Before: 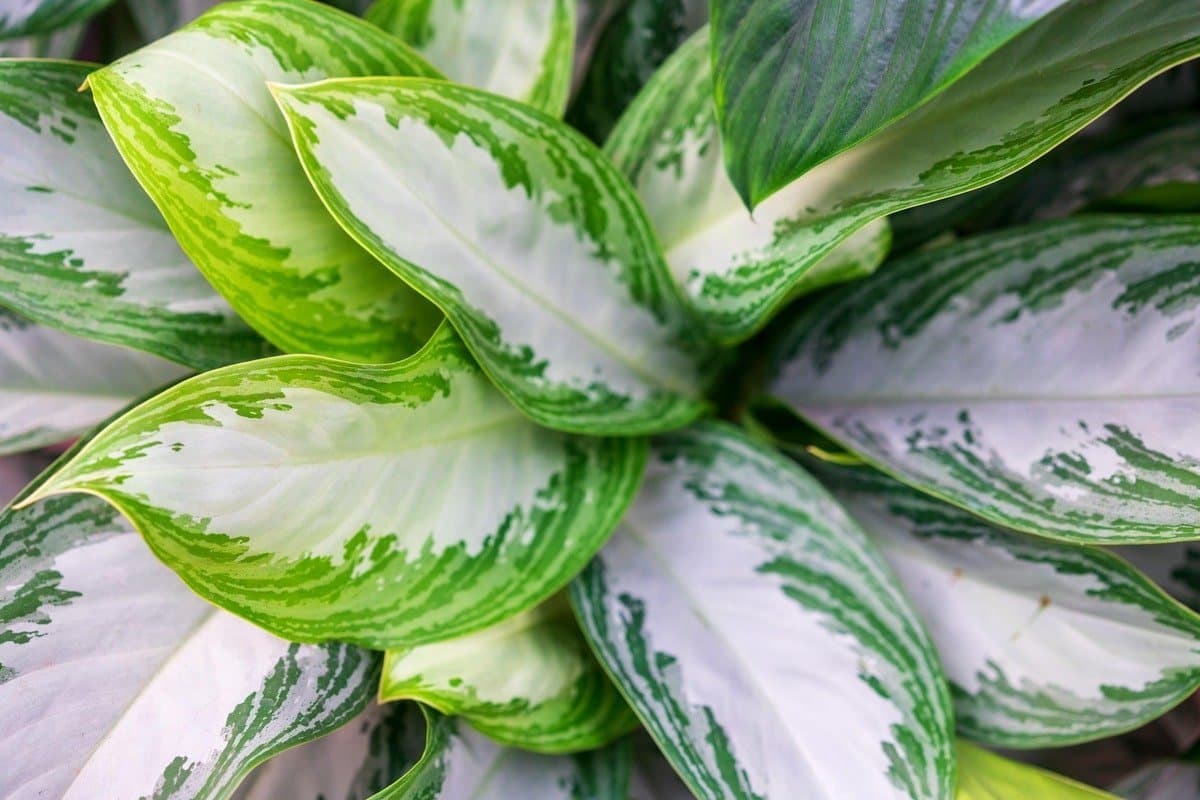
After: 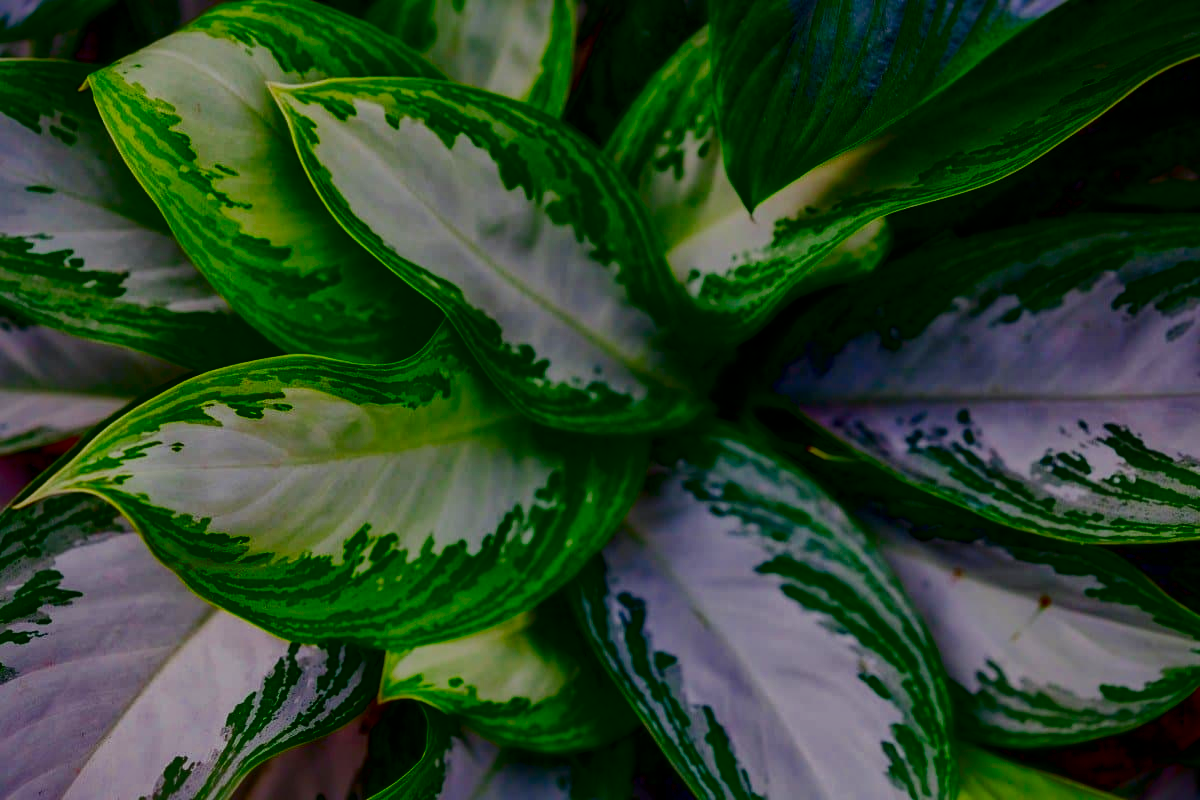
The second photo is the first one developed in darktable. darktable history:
contrast brightness saturation: brightness -1, saturation 1
filmic rgb: black relative exposure -7.65 EV, white relative exposure 4.56 EV, hardness 3.61
local contrast: mode bilateral grid, contrast 20, coarseness 50, detail 171%, midtone range 0.2
